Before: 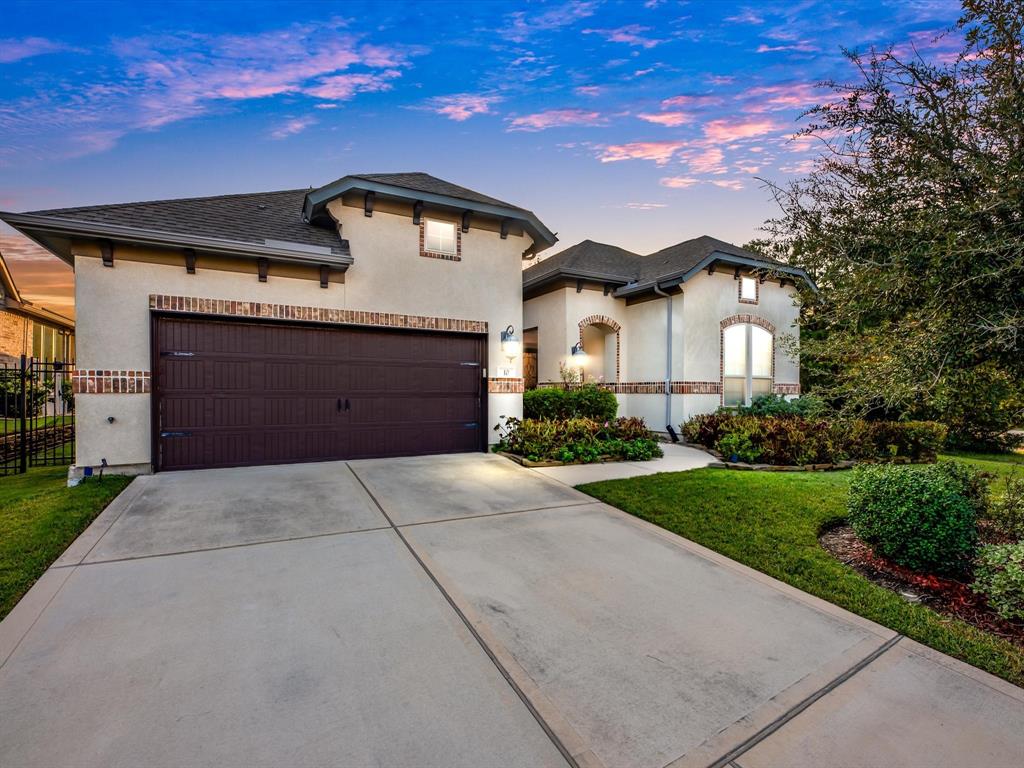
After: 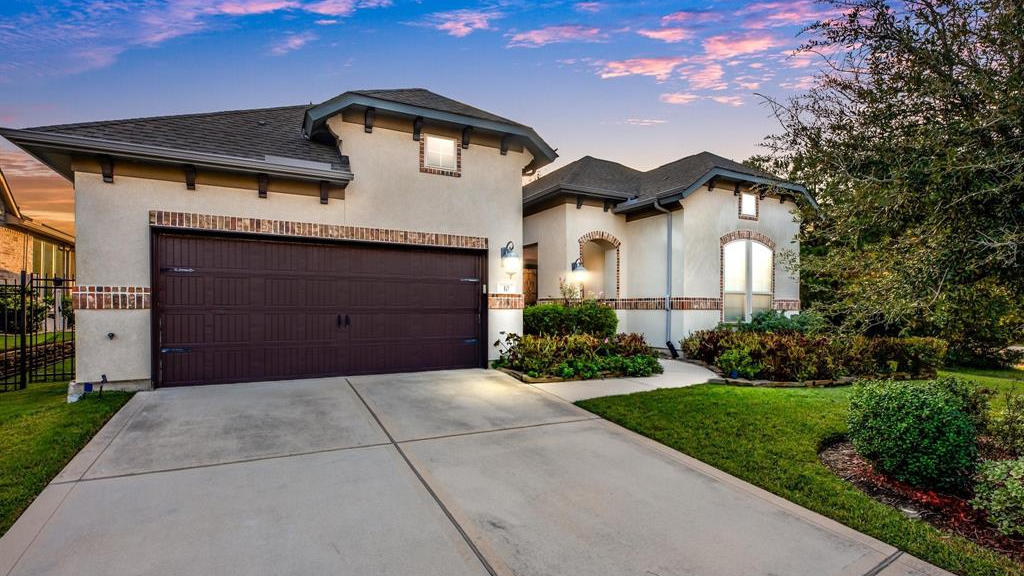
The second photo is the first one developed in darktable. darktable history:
crop: top 11.043%, bottom 13.921%
